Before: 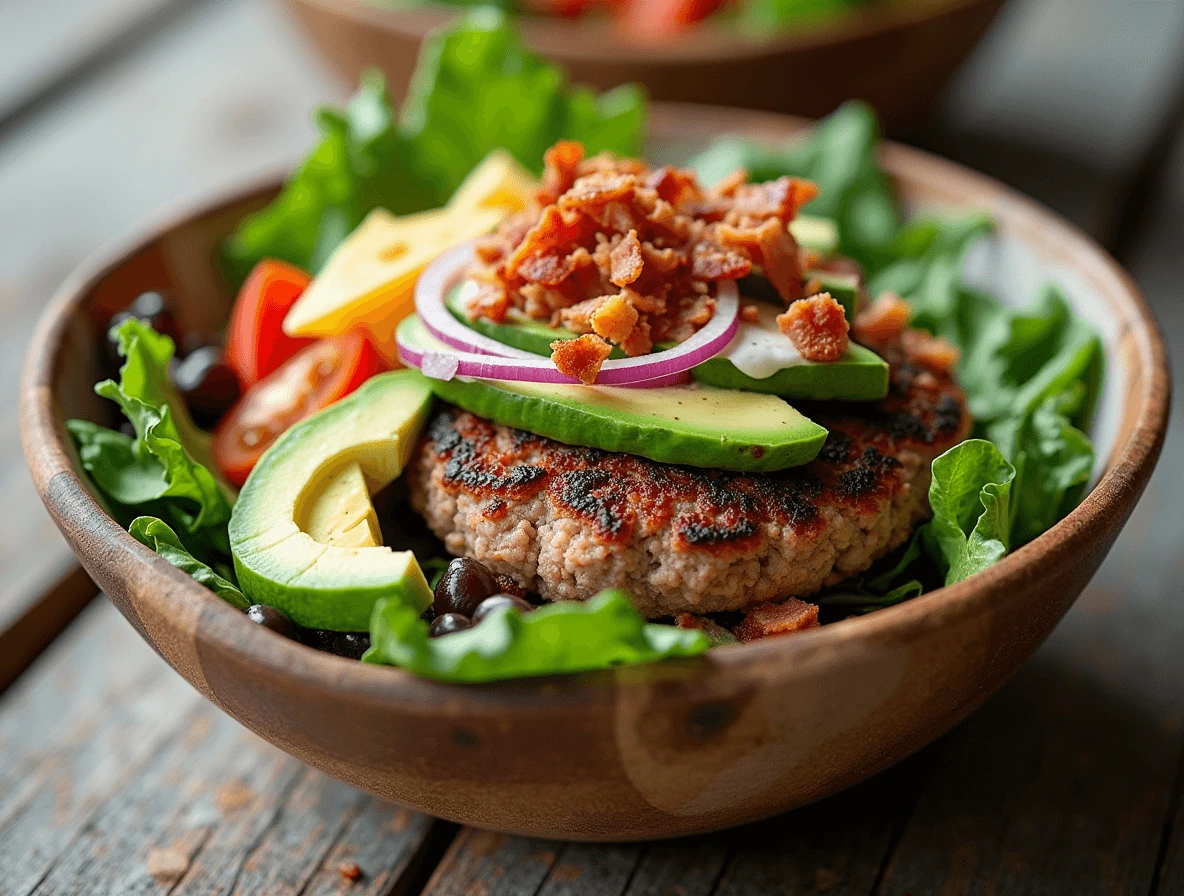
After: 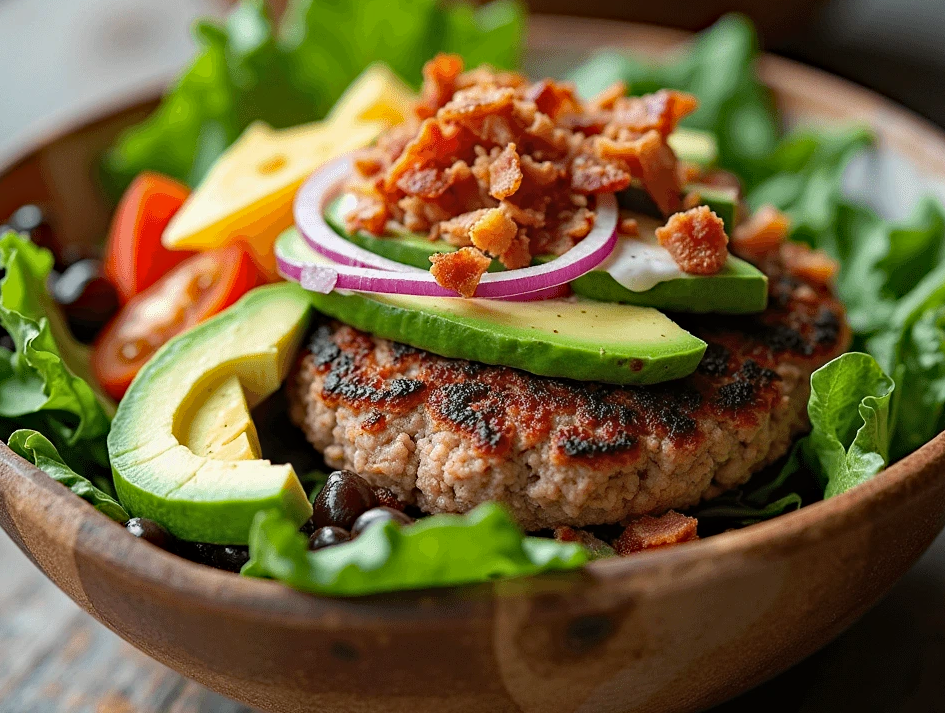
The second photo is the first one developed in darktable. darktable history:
crop and rotate: left 10.248%, top 9.783%, right 9.934%, bottom 10.59%
contrast brightness saturation: saturation -0.05
haze removal: strength 0.278, distance 0.252, adaptive false
